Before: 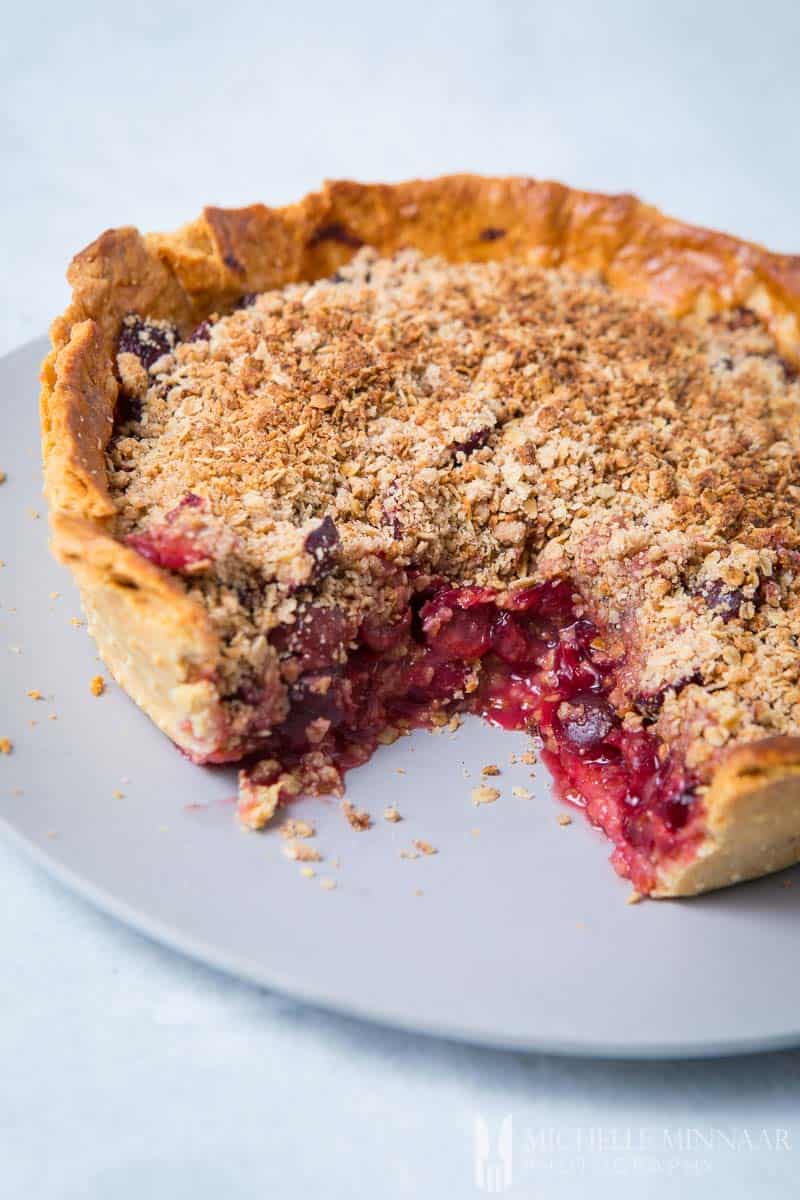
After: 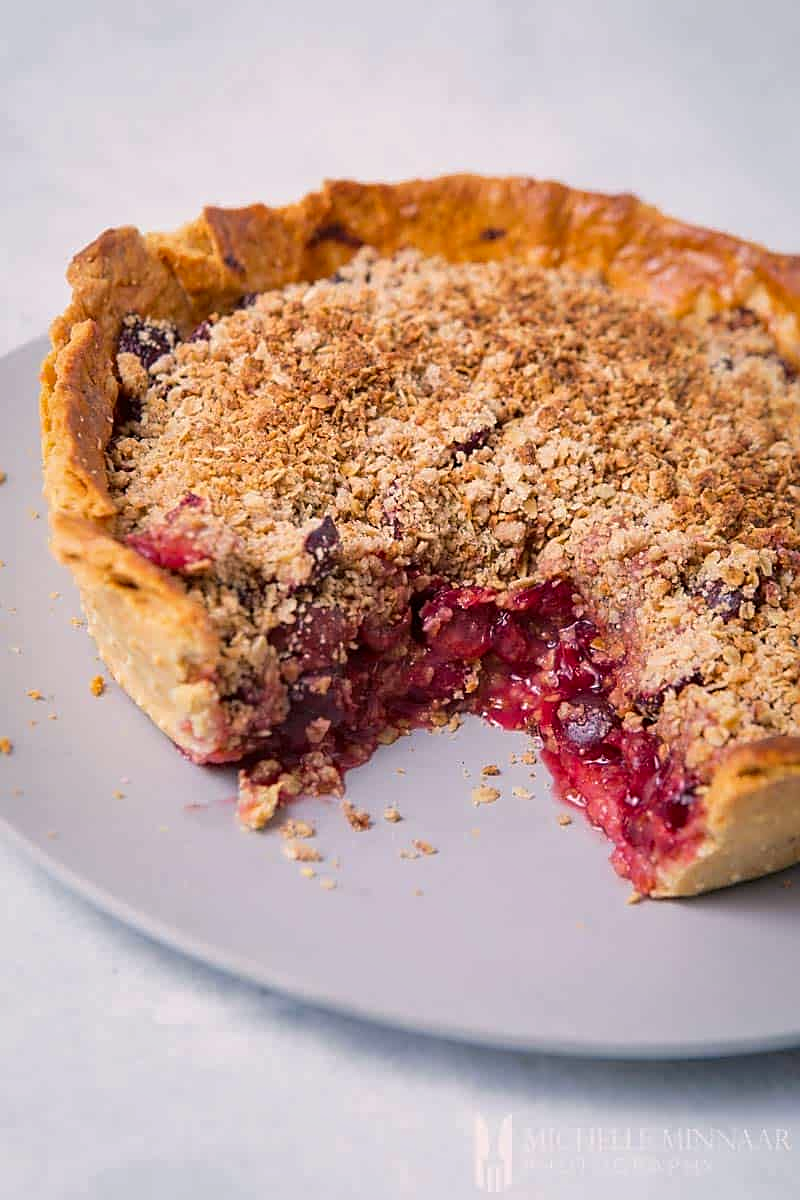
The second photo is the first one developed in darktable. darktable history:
sharpen: on, module defaults
color correction: highlights a* 5.83, highlights b* 4.74
shadows and highlights: shadows -20.23, white point adjustment -1.92, highlights -34.8
